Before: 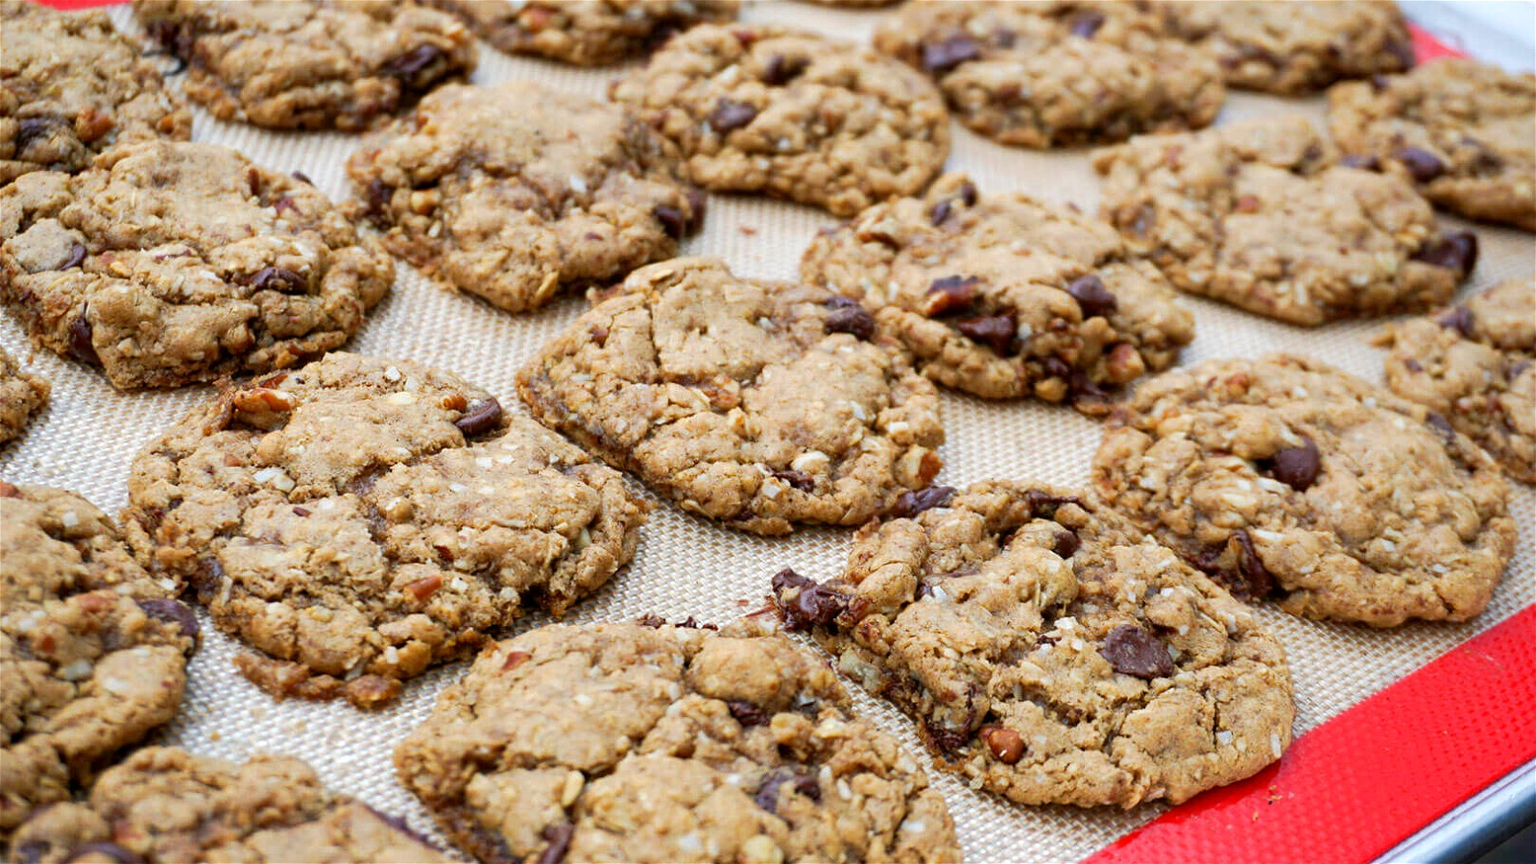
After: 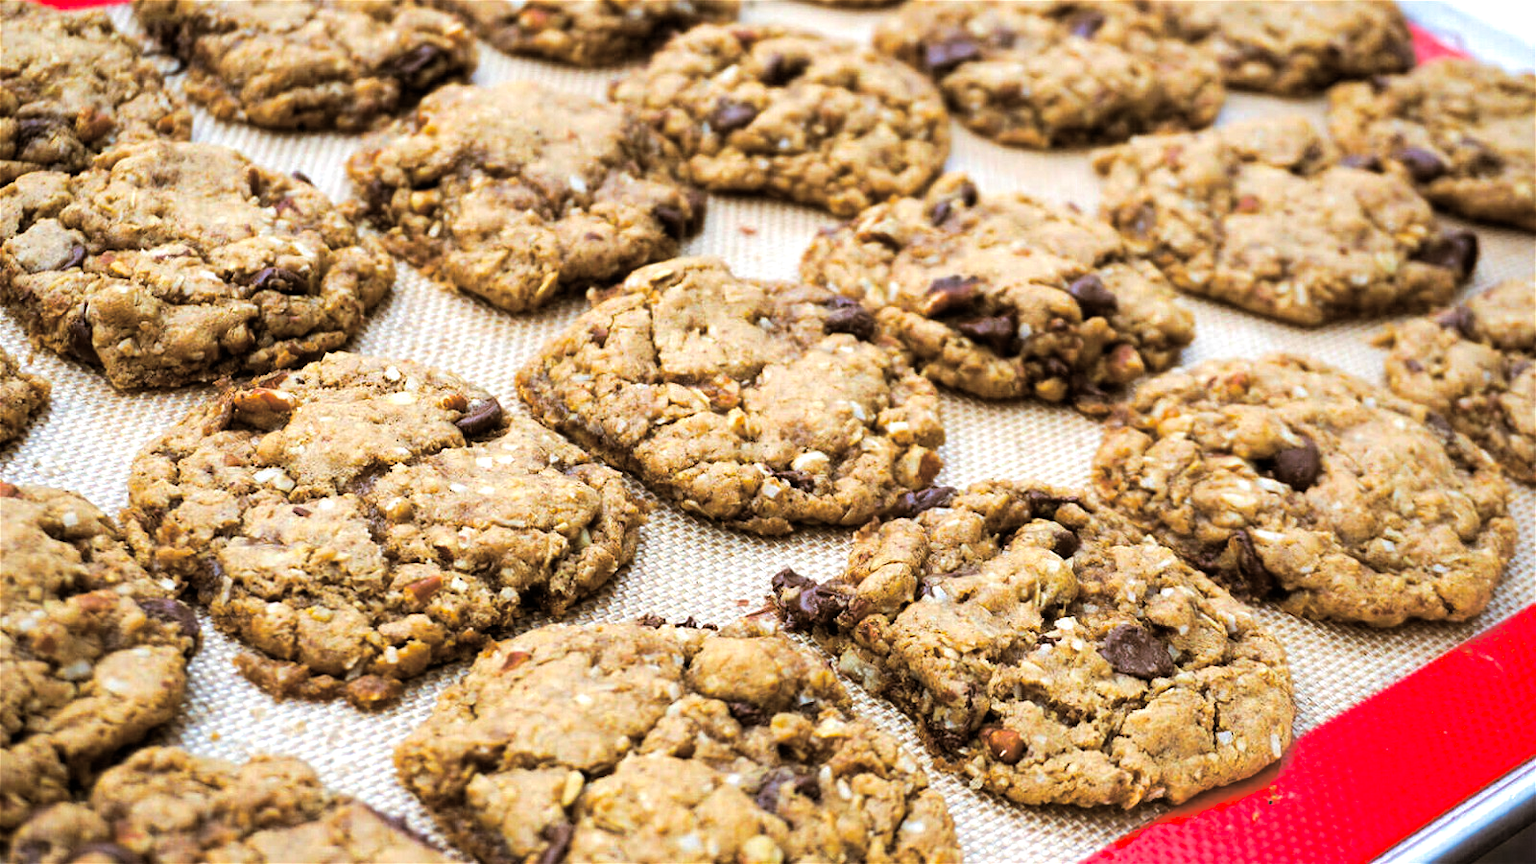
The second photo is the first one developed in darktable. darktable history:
split-toning: shadows › hue 32.4°, shadows › saturation 0.51, highlights › hue 180°, highlights › saturation 0, balance -60.17, compress 55.19%
tone equalizer: -8 EV -0.417 EV, -7 EV -0.389 EV, -6 EV -0.333 EV, -5 EV -0.222 EV, -3 EV 0.222 EV, -2 EV 0.333 EV, -1 EV 0.389 EV, +0 EV 0.417 EV, edges refinement/feathering 500, mask exposure compensation -1.57 EV, preserve details no
color balance rgb: perceptual saturation grading › global saturation 20%, global vibrance 10%
